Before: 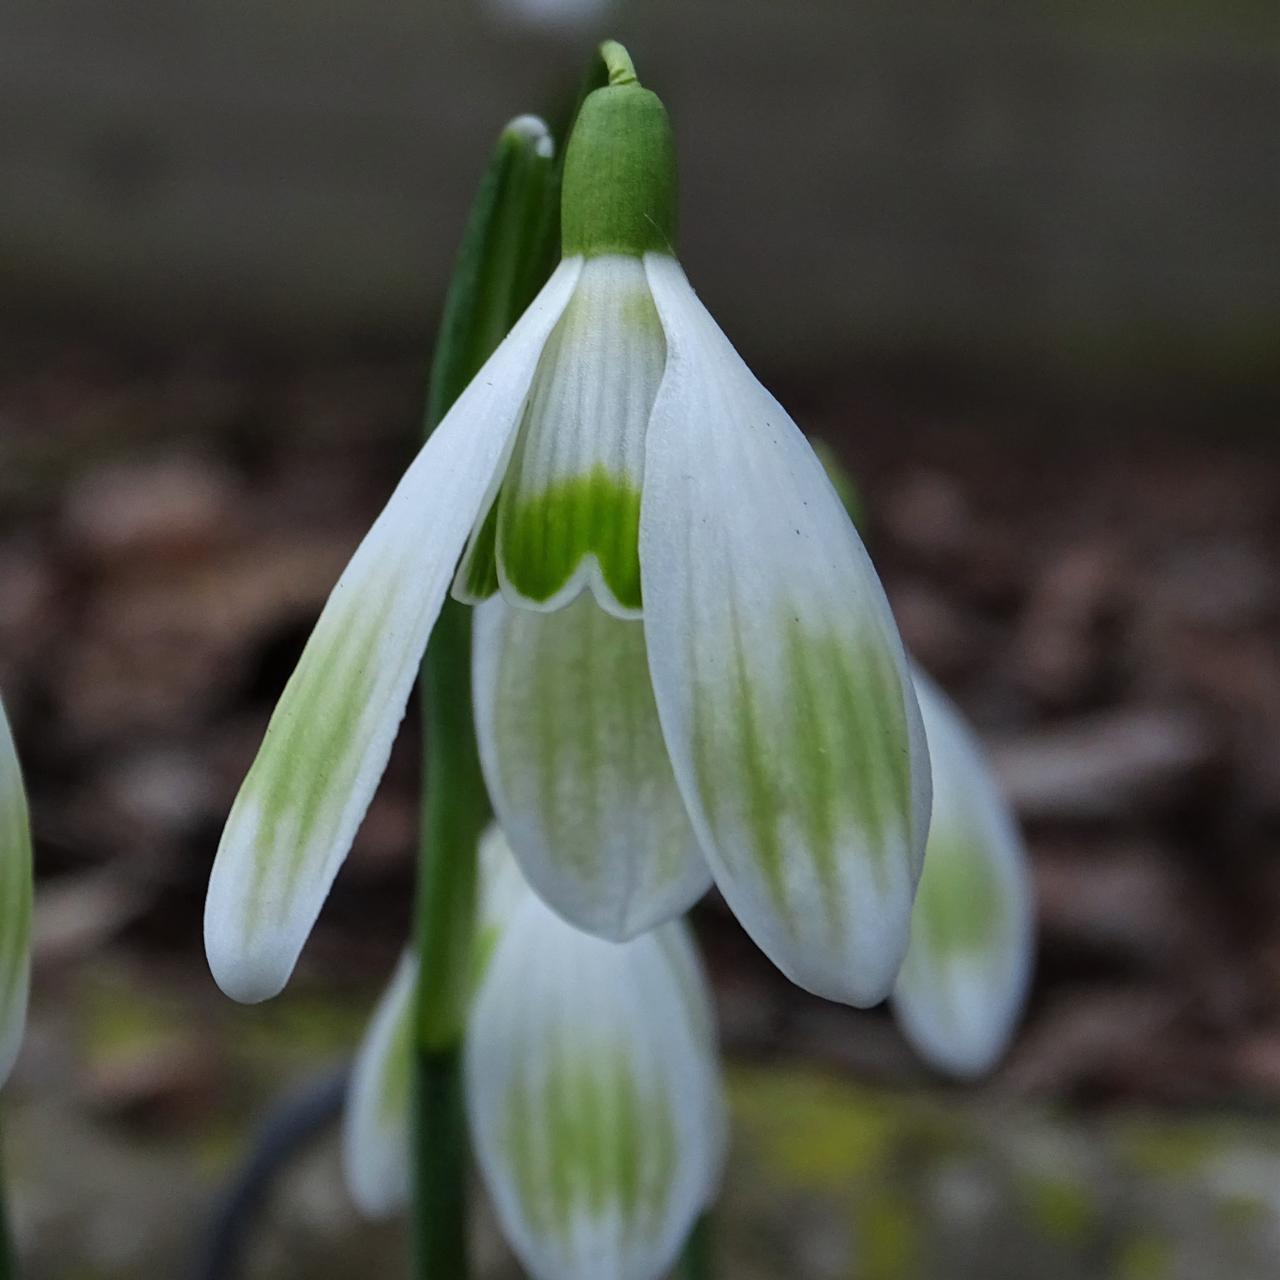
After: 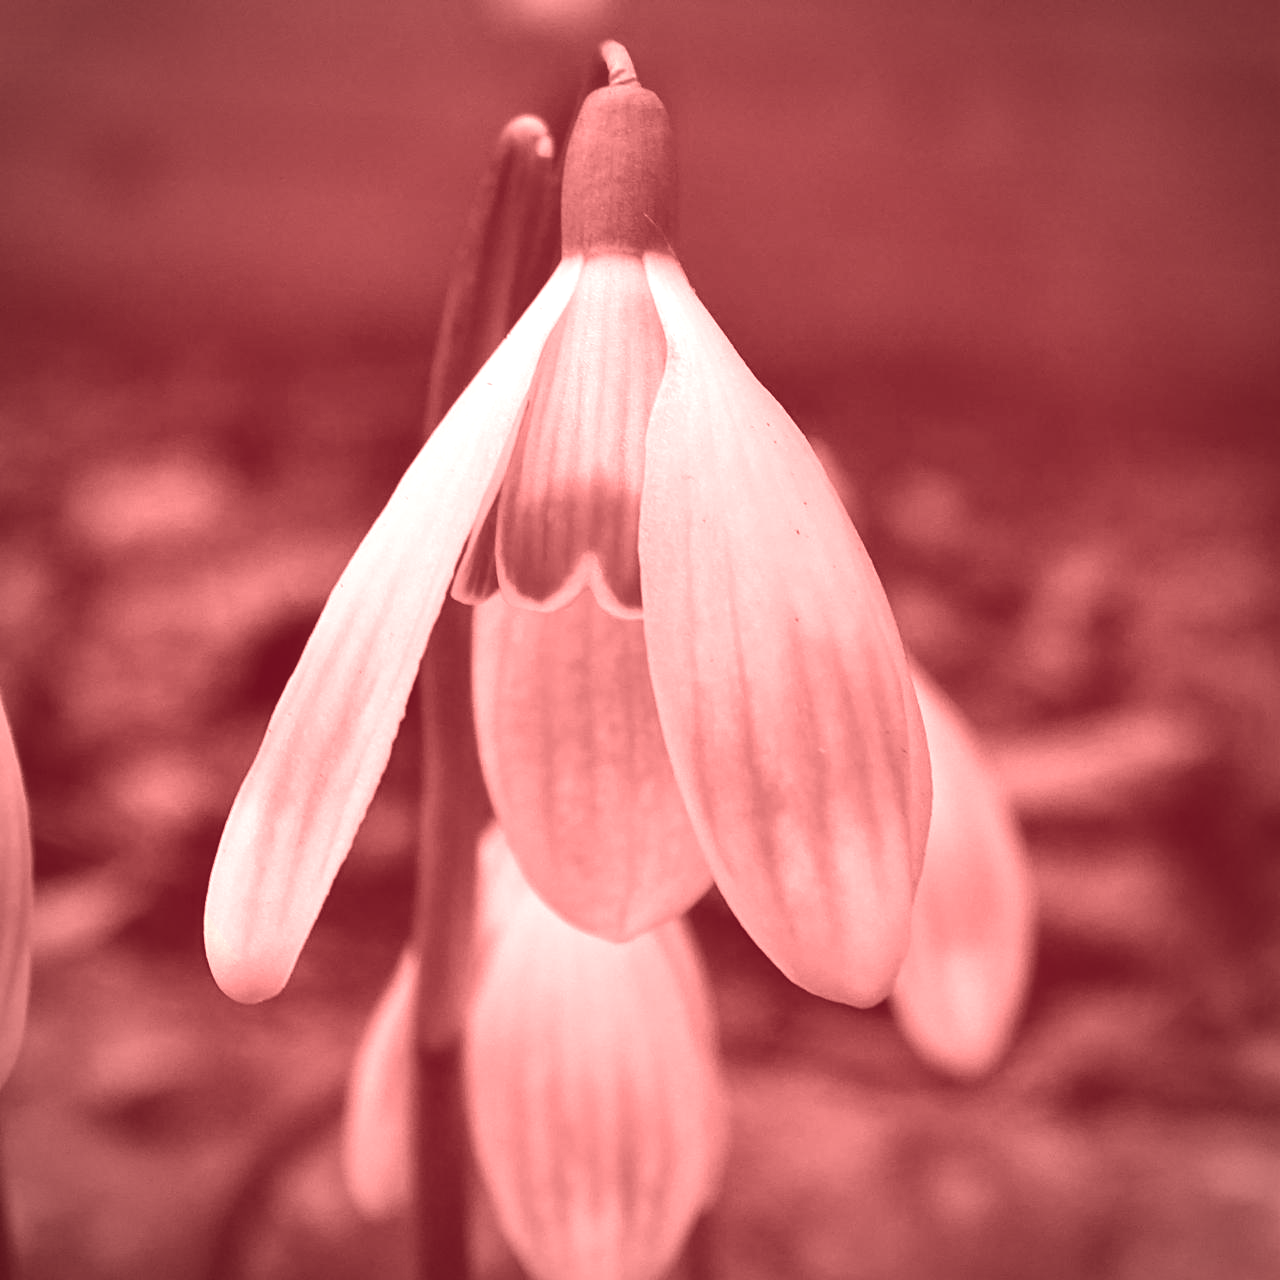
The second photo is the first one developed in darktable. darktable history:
white balance: red 2.292, blue 1.128
exposure: black level correction -0.015, exposure -0.5 EV, compensate highlight preservation false
color correction: saturation 0.5
colorize: saturation 60%, source mix 100% | blend: blend mode average, opacity 100%; mask: uniform (no mask)
vignetting: saturation 0, unbound false | blend: blend mode overlay, opacity 100%; mask: uniform (no mask)
